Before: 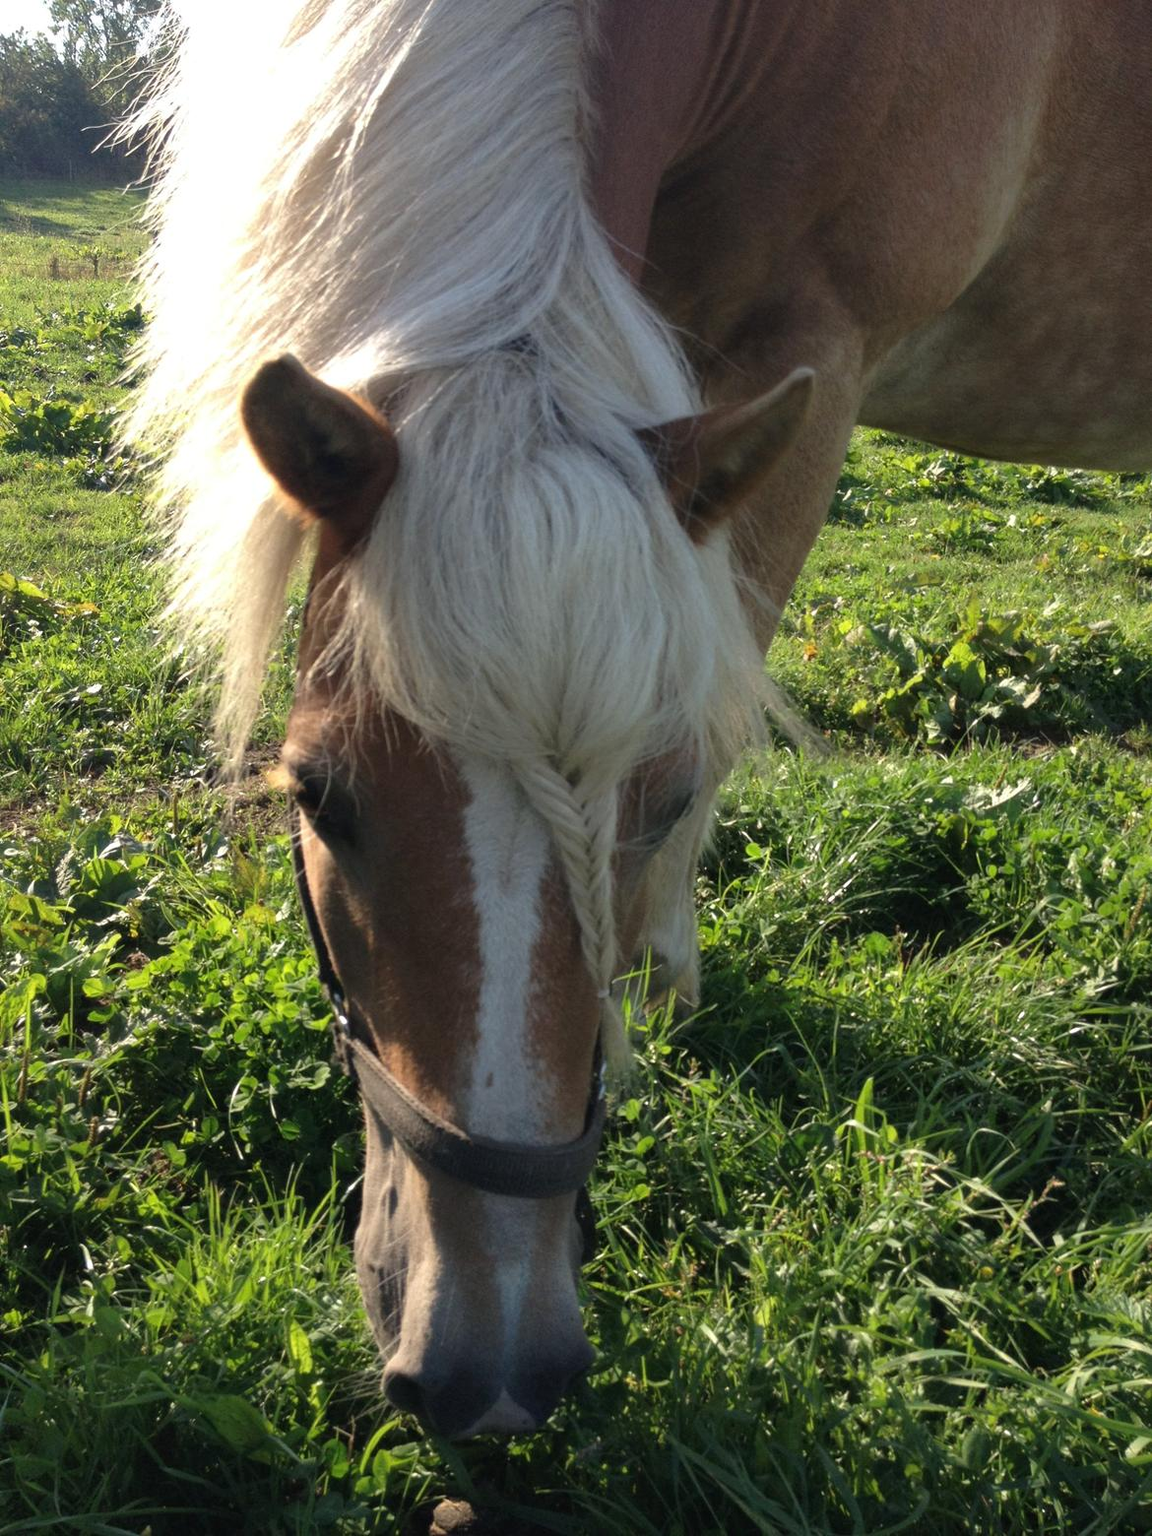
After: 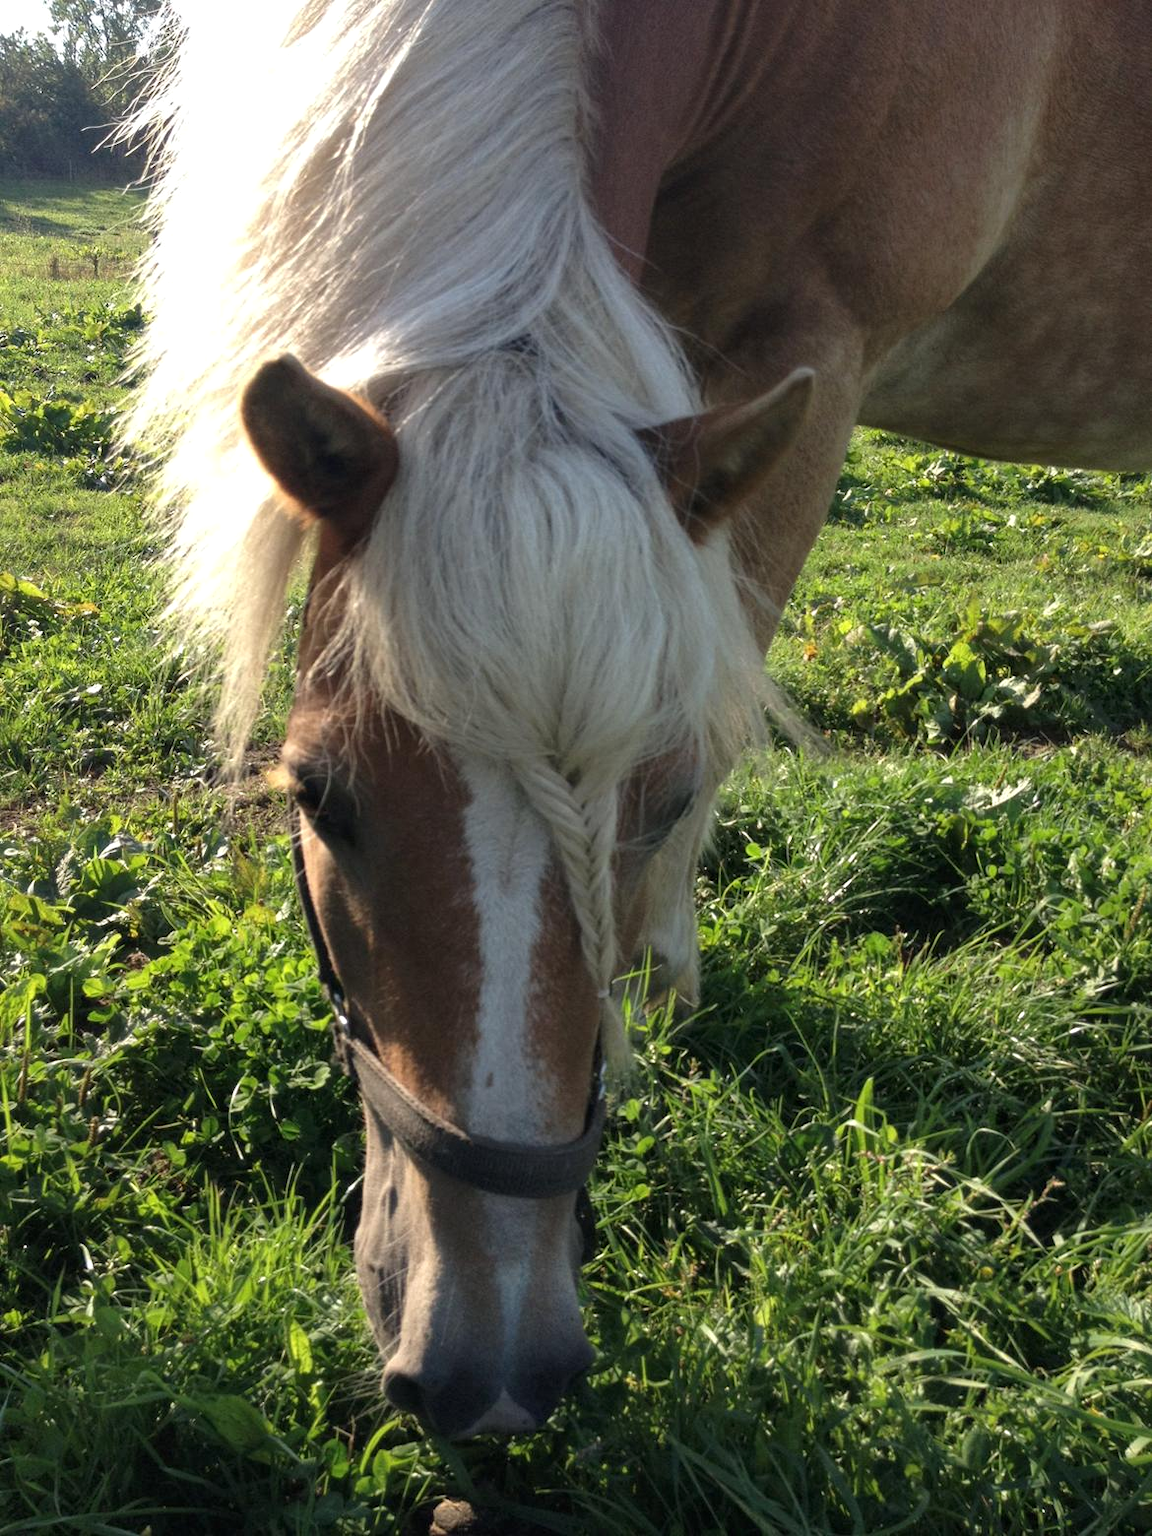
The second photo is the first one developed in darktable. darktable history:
local contrast: highlights 105%, shadows 98%, detail 119%, midtone range 0.2
